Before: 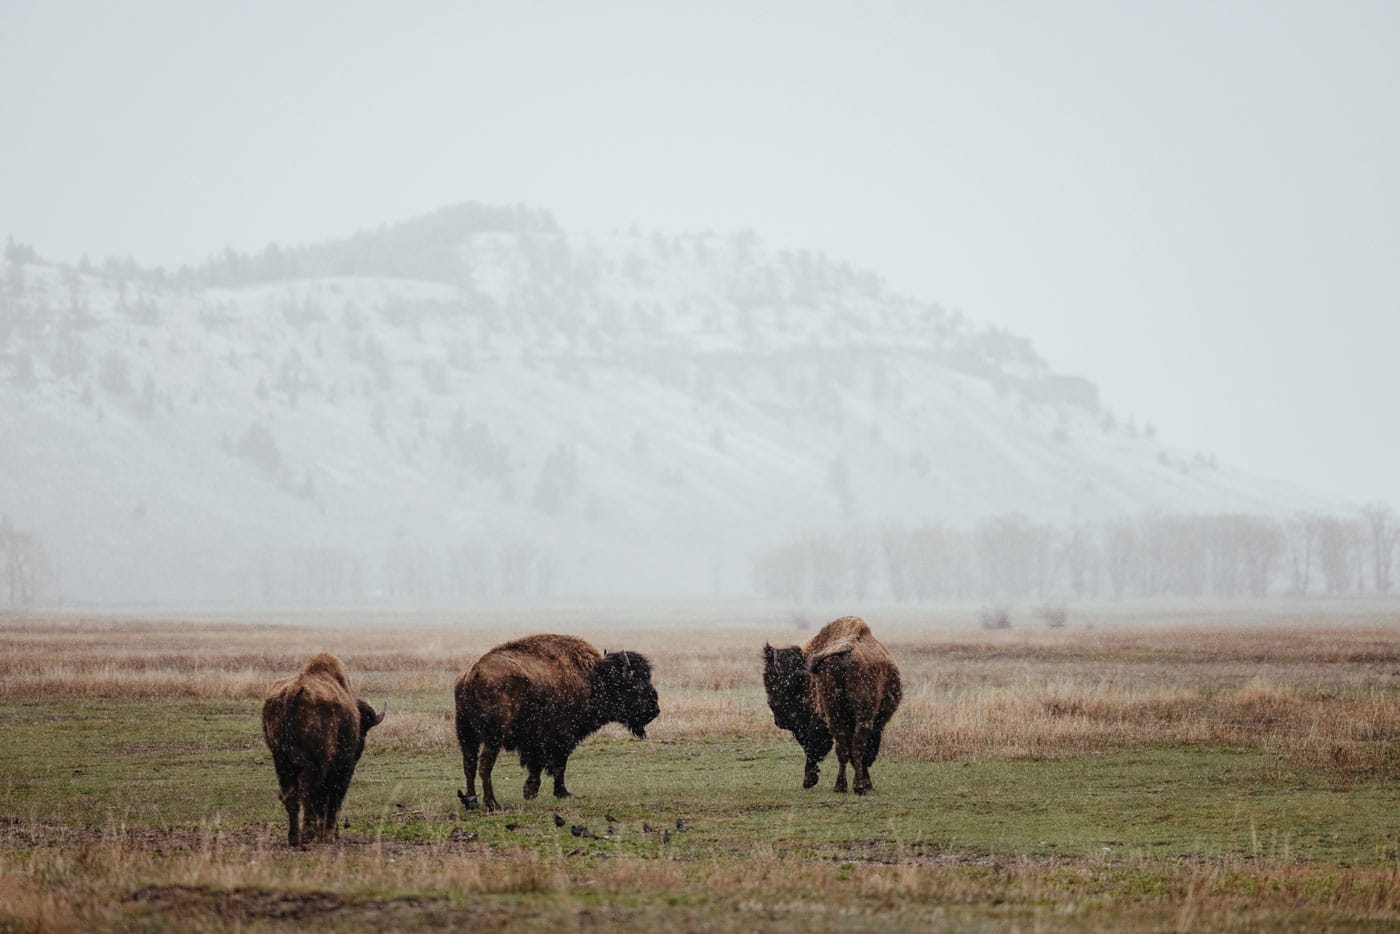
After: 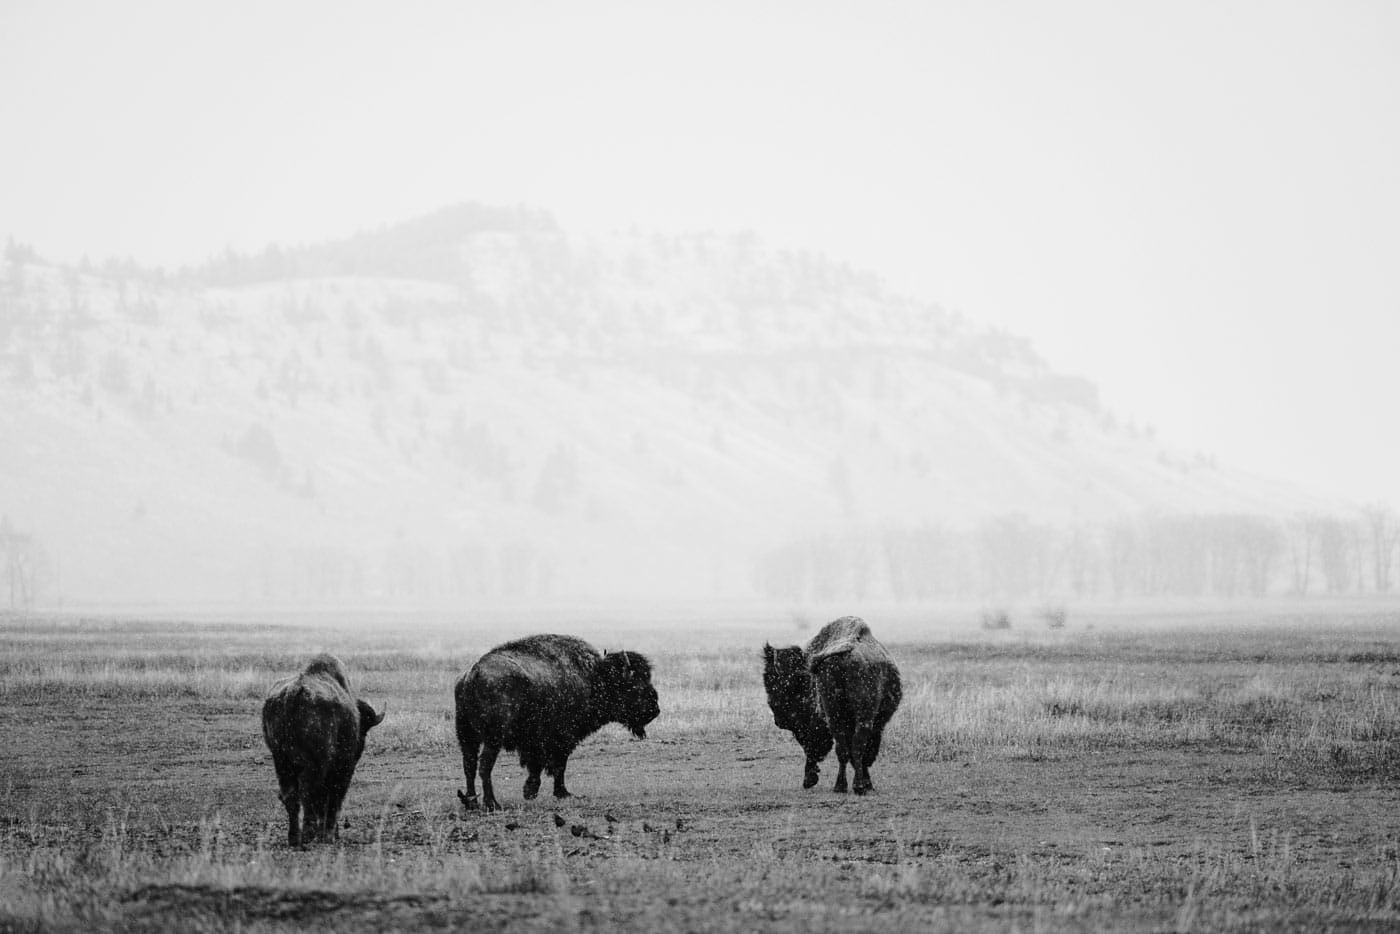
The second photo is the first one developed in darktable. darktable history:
tone curve: curves: ch0 [(0, 0) (0.234, 0.191) (0.48, 0.534) (0.608, 0.667) (0.725, 0.809) (0.864, 0.922) (1, 1)]; ch1 [(0, 0) (0.453, 0.43) (0.5, 0.5) (0.615, 0.649) (1, 1)]; ch2 [(0, 0) (0.5, 0.5) (0.586, 0.617) (1, 1)], color space Lab, independent channels, preserve colors none
monochrome: on, module defaults
